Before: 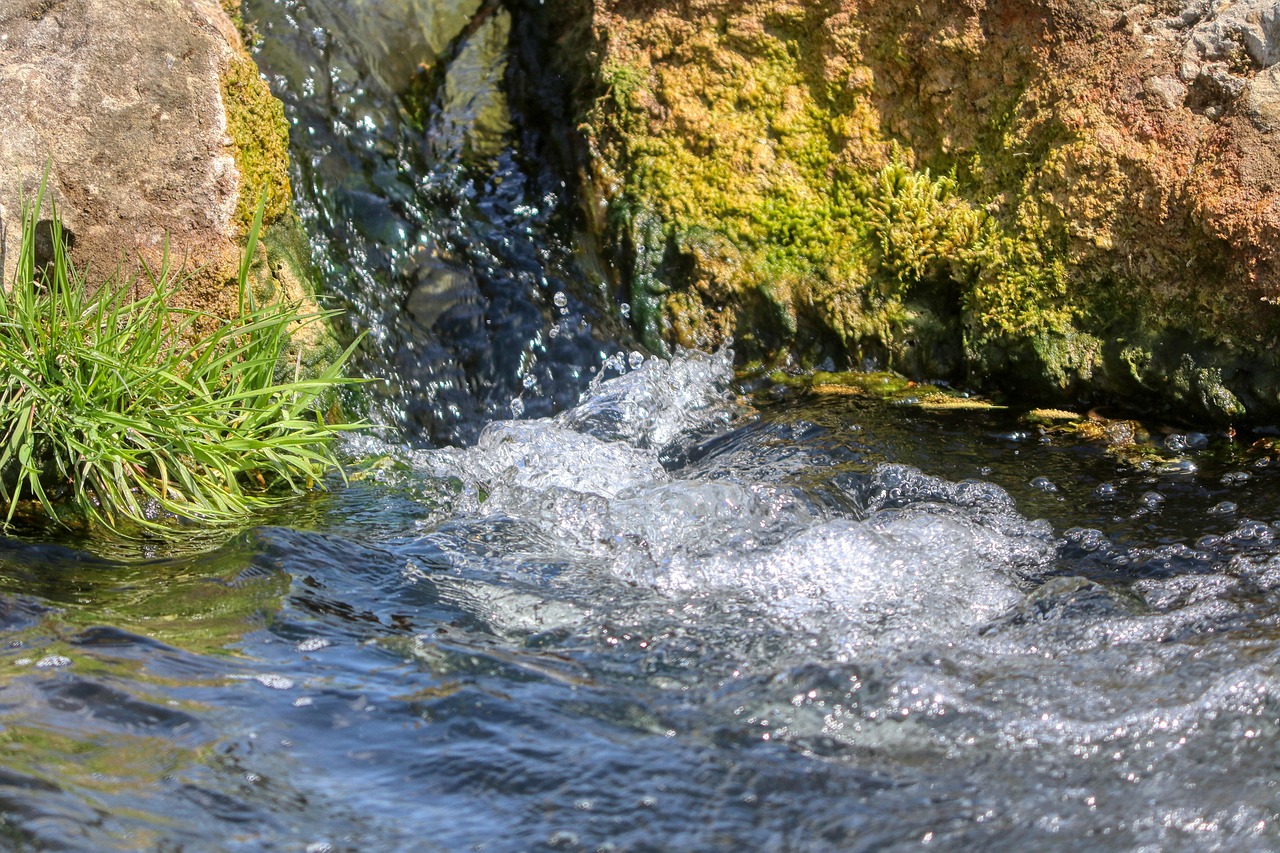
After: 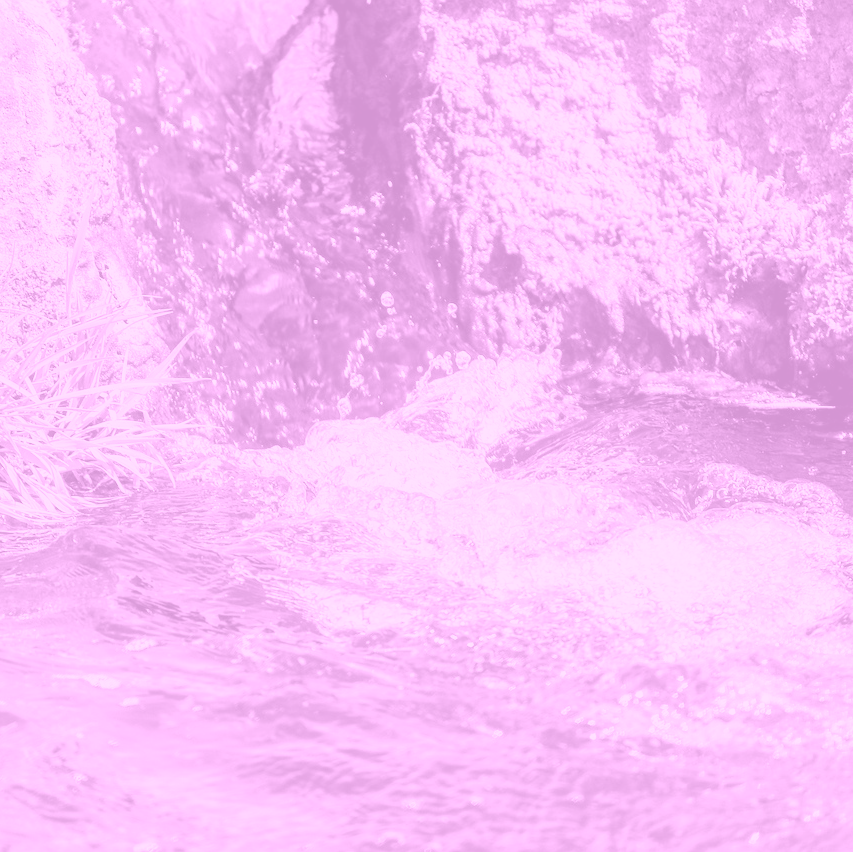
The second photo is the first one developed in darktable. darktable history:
crop and rotate: left 13.537%, right 19.796%
base curve: curves: ch0 [(0, 0) (0.088, 0.125) (0.176, 0.251) (0.354, 0.501) (0.613, 0.749) (1, 0.877)], preserve colors none
color balance: lift [1, 1.015, 1.004, 0.985], gamma [1, 0.958, 0.971, 1.042], gain [1, 0.956, 0.977, 1.044]
colorize: hue 331.2°, saturation 75%, source mix 30.28%, lightness 70.52%, version 1
